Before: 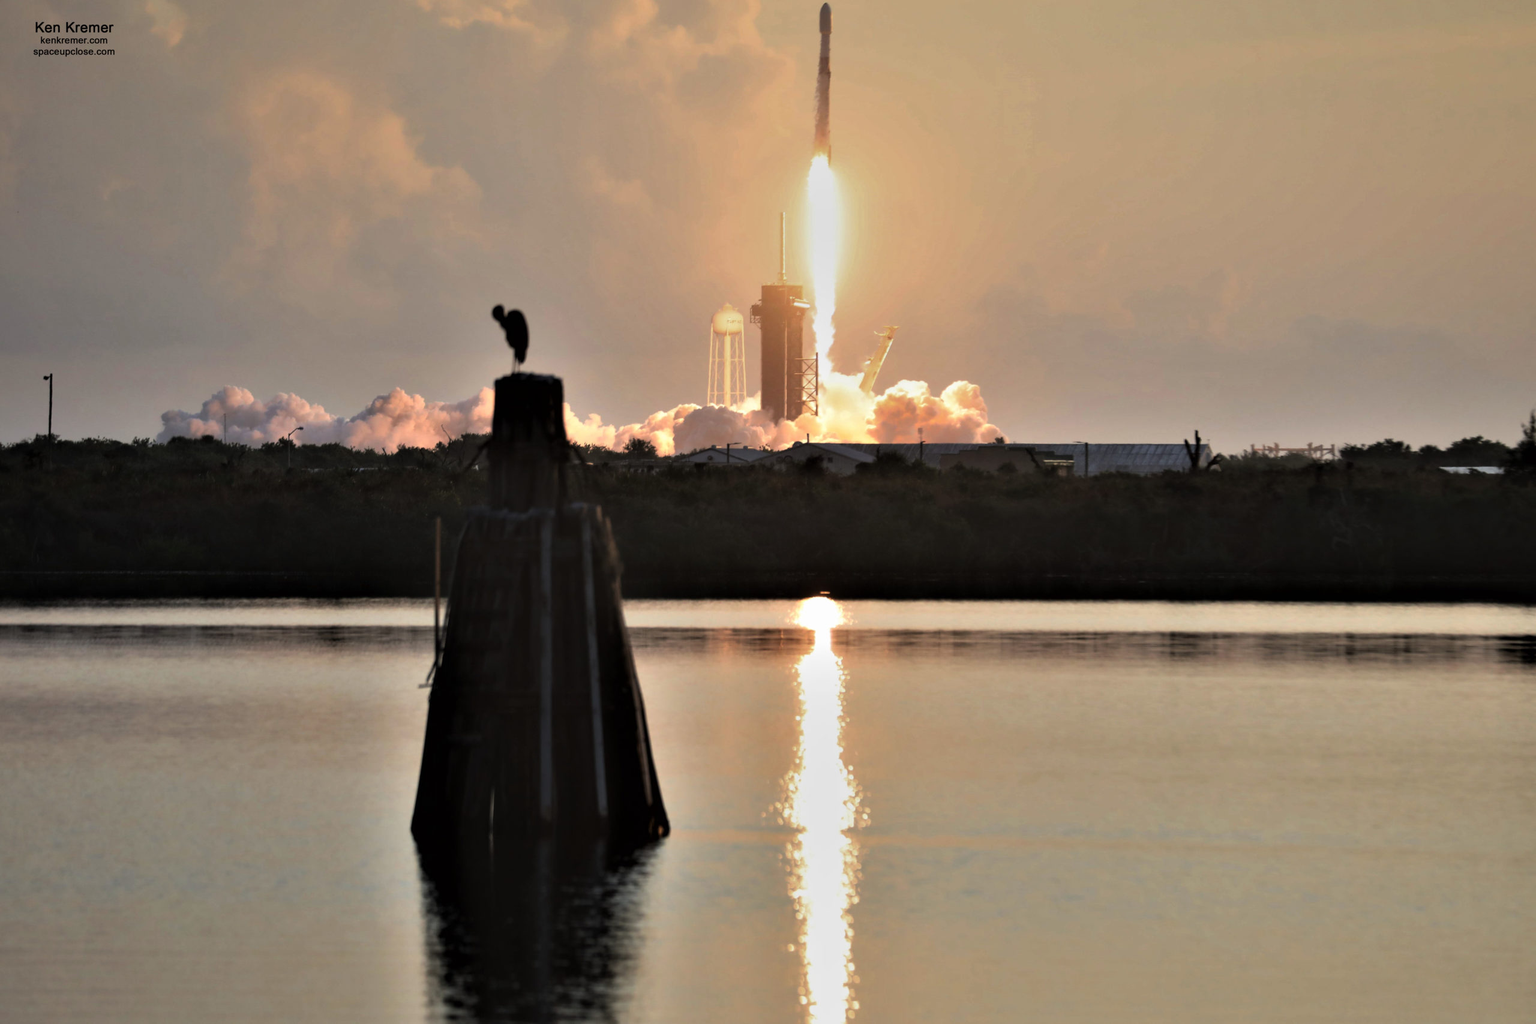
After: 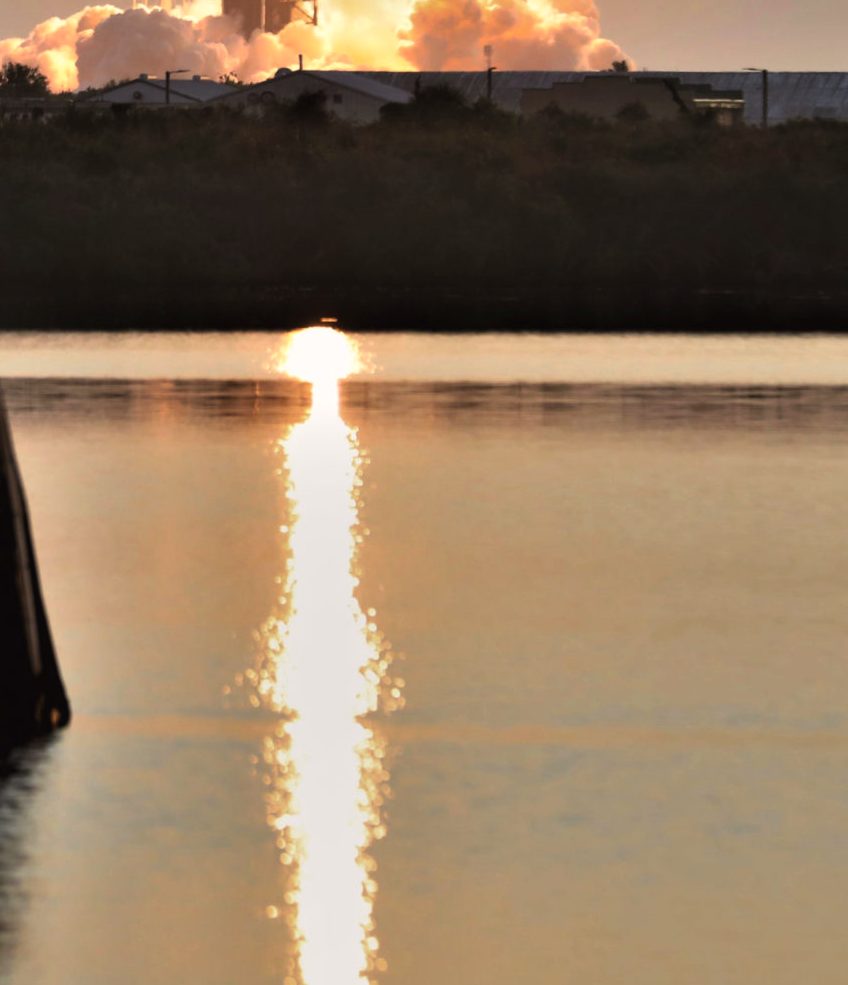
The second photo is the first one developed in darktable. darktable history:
crop: left 40.878%, top 39.176%, right 25.993%, bottom 3.081%
color balance rgb: shadows lift › chroma 2%, shadows lift › hue 50°, power › hue 60°, highlights gain › chroma 1%, highlights gain › hue 60°, global offset › luminance 0.25%, global vibrance 30%
